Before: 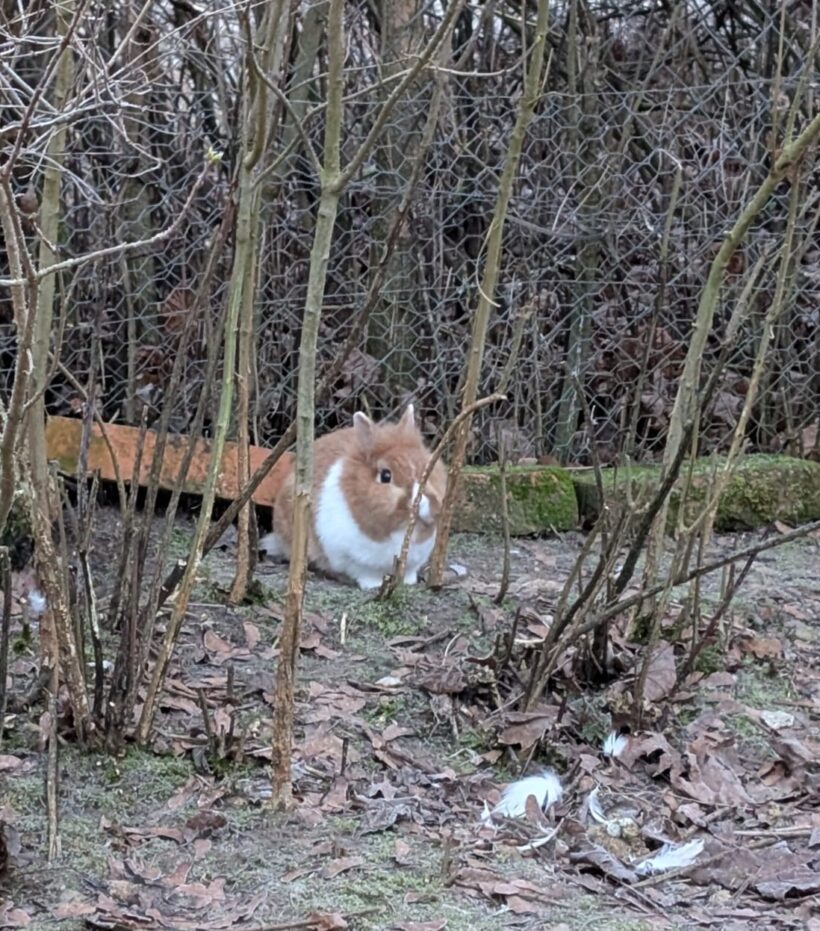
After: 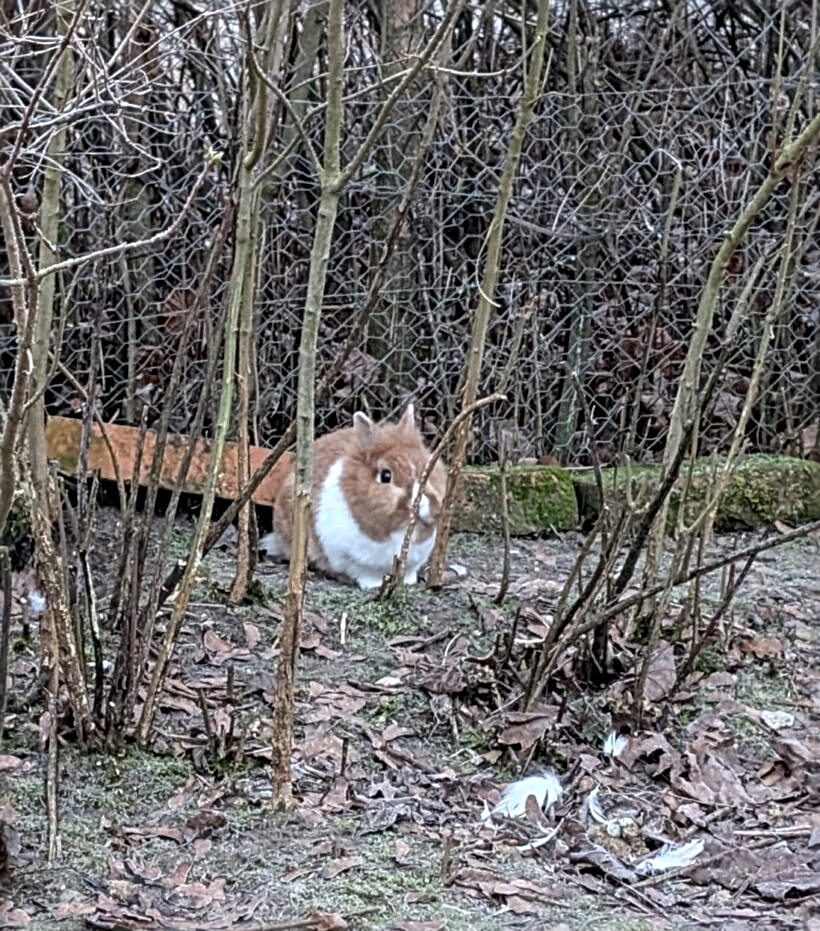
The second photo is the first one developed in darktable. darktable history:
sharpen: radius 3.994
local contrast: detail 130%
